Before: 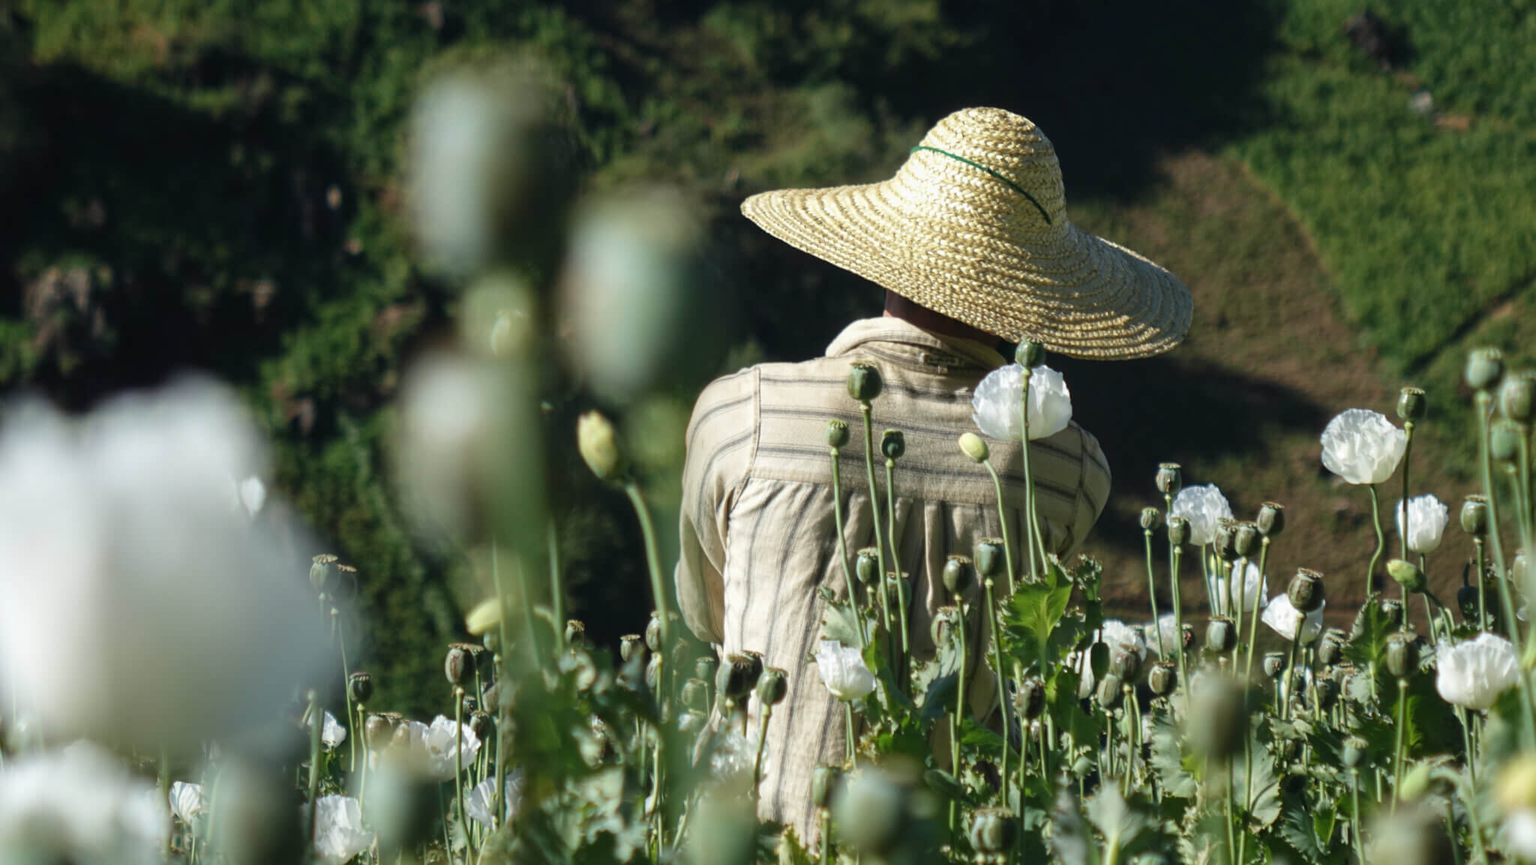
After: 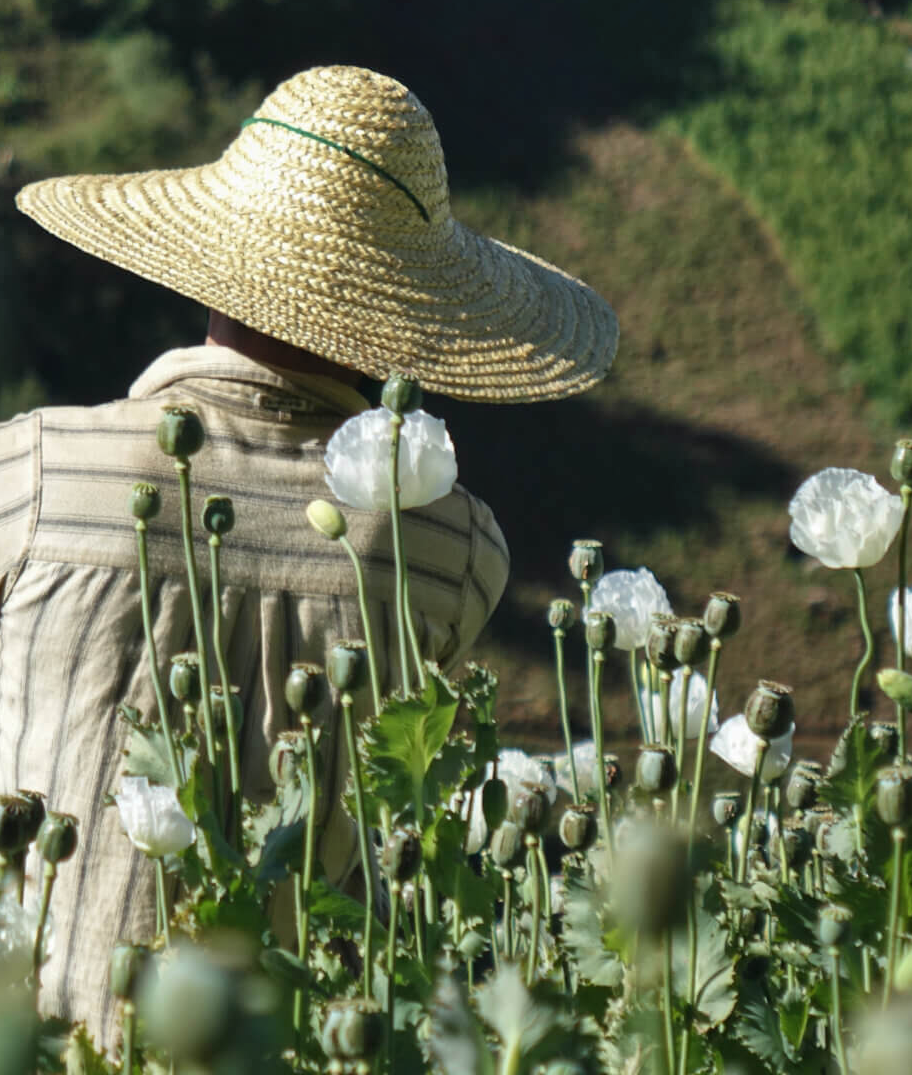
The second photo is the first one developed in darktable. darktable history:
shadows and highlights: shadows 53.23, soften with gaussian
crop: left 47.473%, top 6.721%, right 7.973%
